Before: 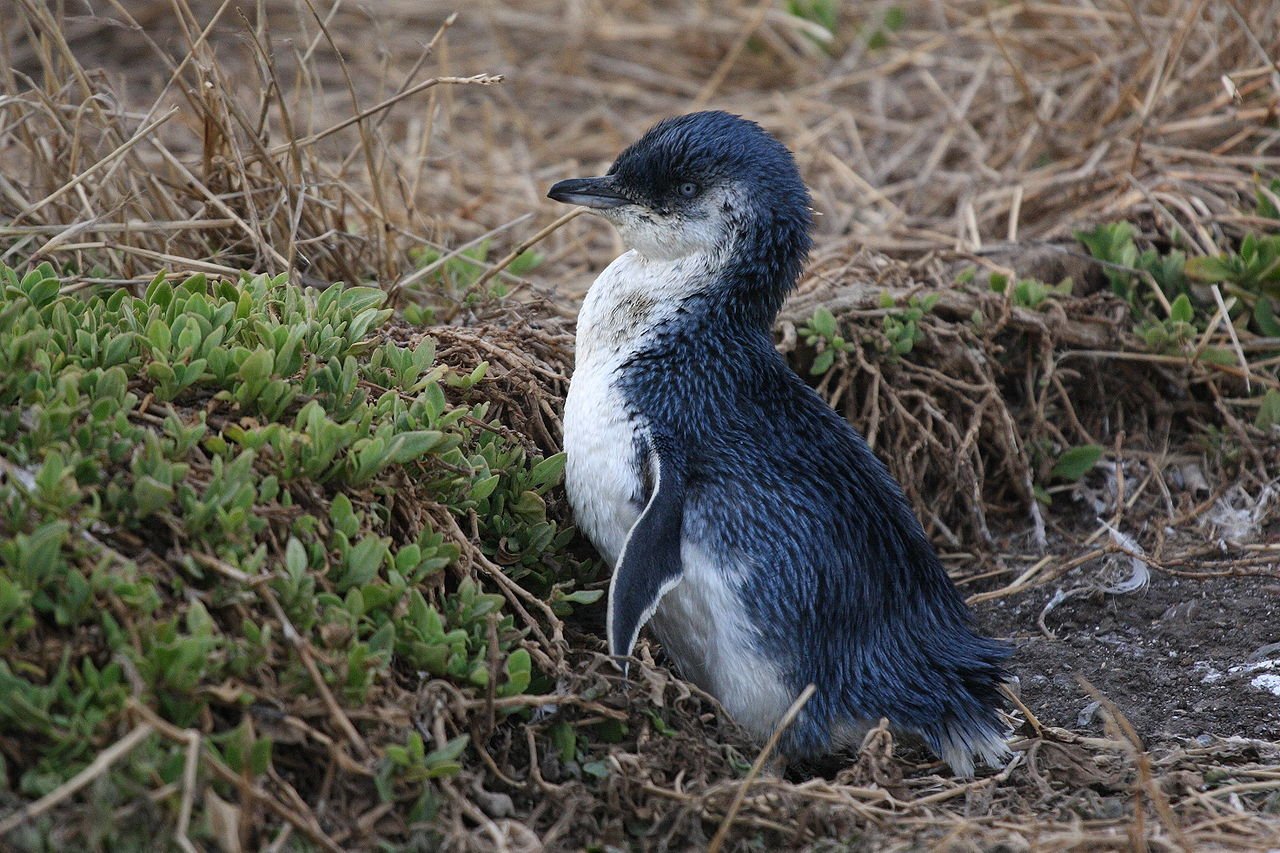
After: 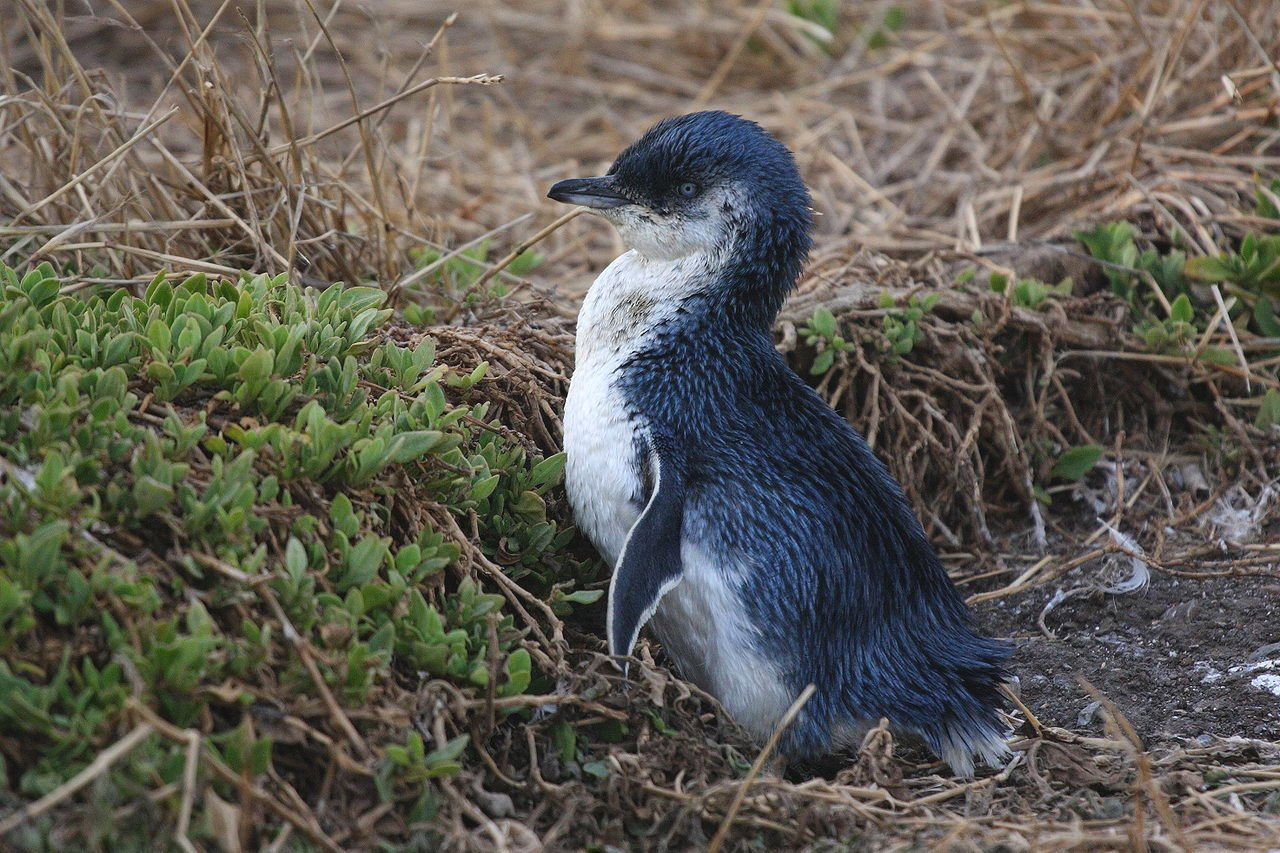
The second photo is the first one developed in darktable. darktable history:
color balance rgb: global offset › luminance 0.495%, perceptual saturation grading › global saturation 0.306%, global vibrance 20.562%
